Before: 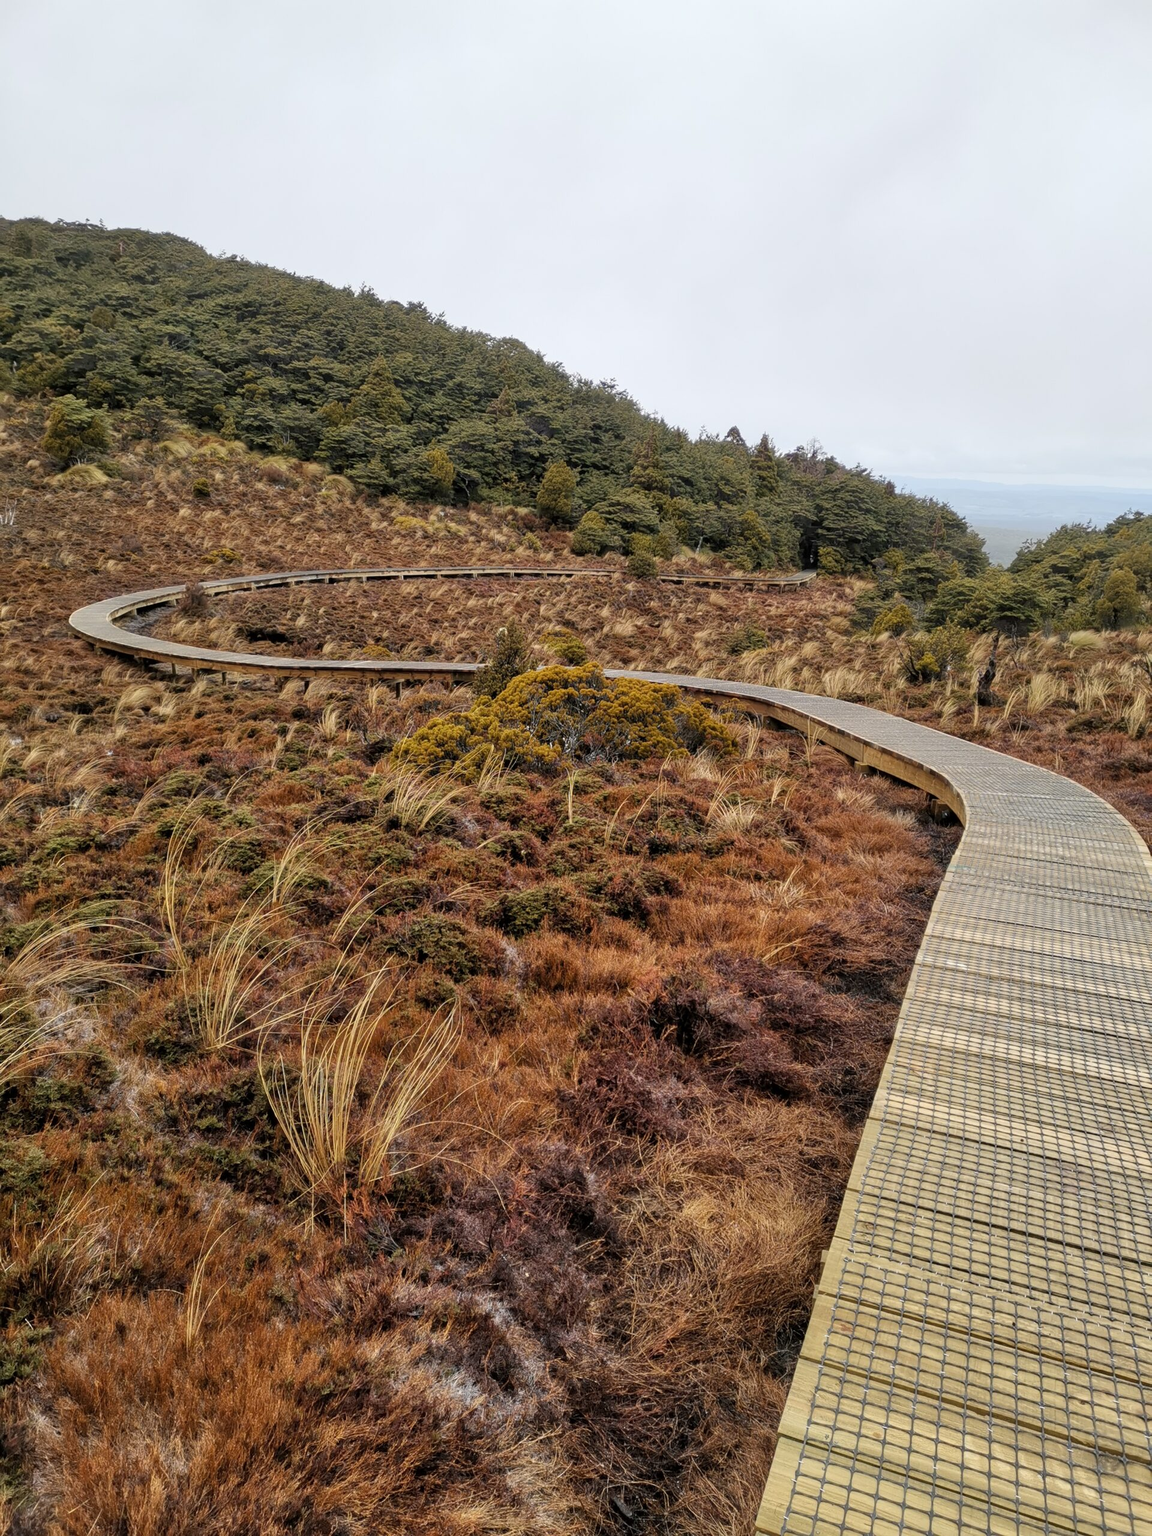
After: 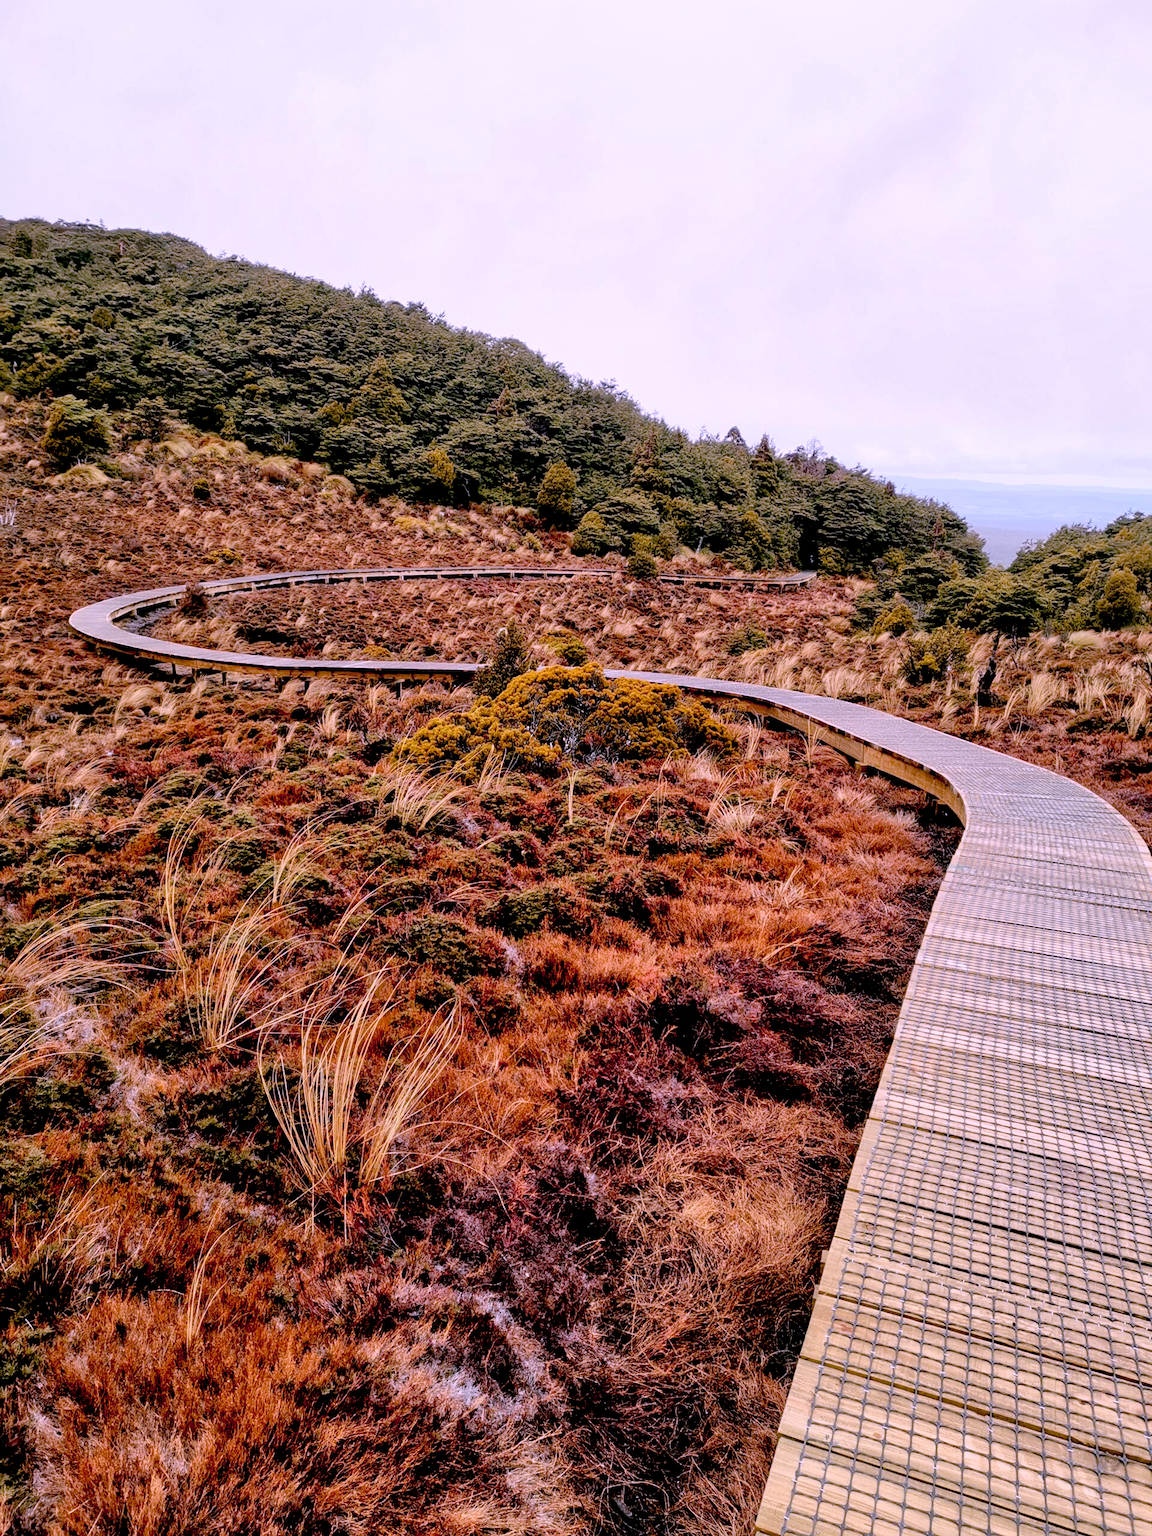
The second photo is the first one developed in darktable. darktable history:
color correction: highlights a* 15.03, highlights b* -25.07
color balance: on, module defaults
exposure: black level correction 0.04, exposure 0.5 EV, compensate highlight preservation false
global tonemap: drago (1, 100), detail 1
